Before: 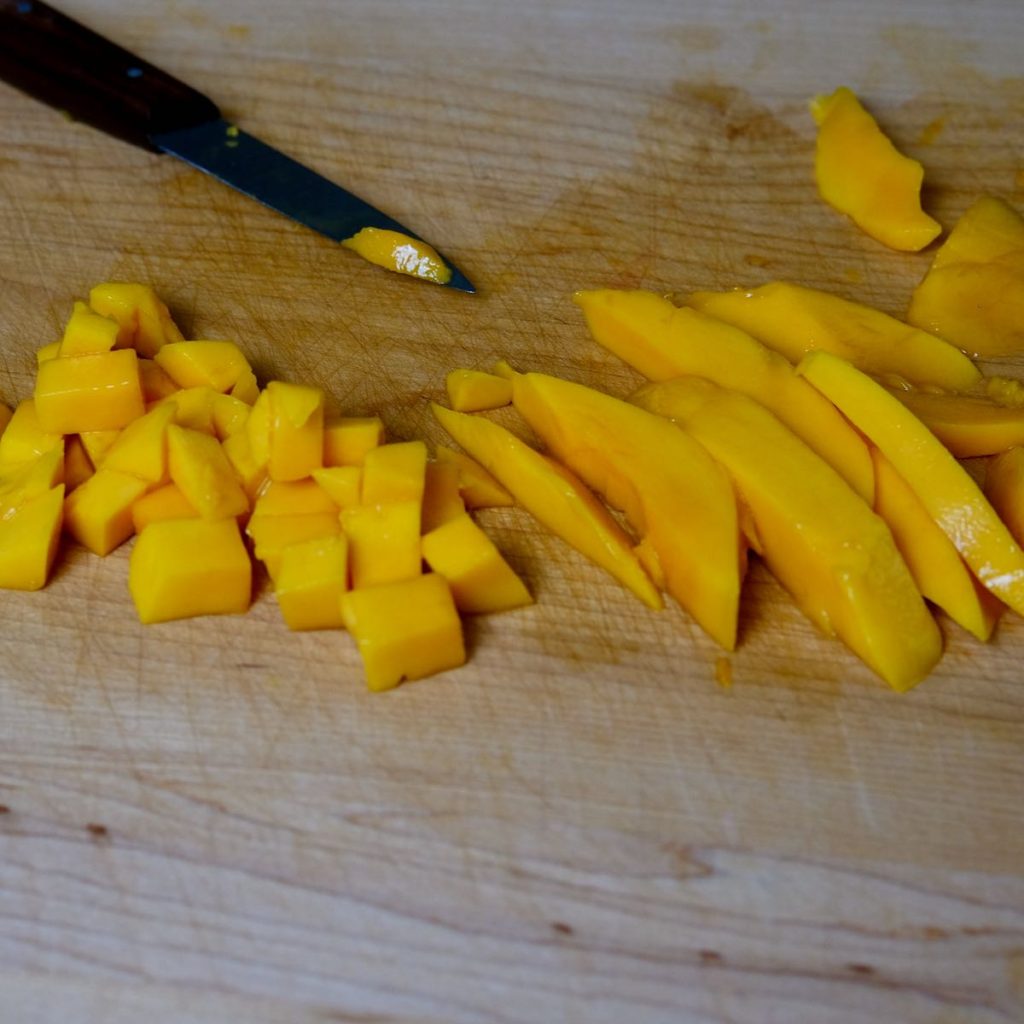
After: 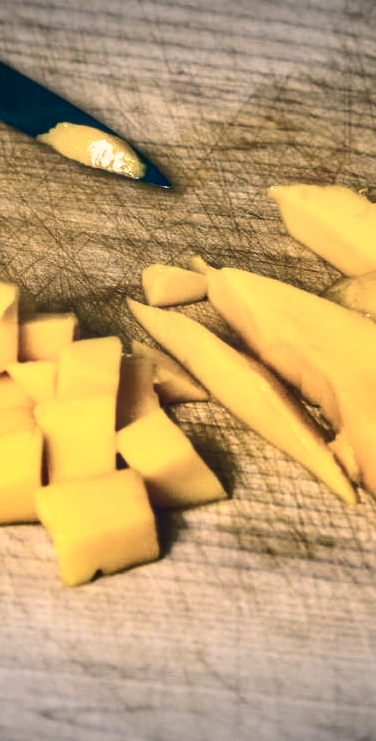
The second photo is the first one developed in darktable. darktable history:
crop and rotate: left 29.792%, top 10.283%, right 33.392%, bottom 17.322%
color correction: highlights a* 10.31, highlights b* 14.84, shadows a* -10.38, shadows b* -15.02
vignetting: fall-off start 99.21%, width/height ratio 1.304
exposure: black level correction 0, exposure 0.199 EV, compensate highlight preservation false
shadows and highlights: shadows 60.64, soften with gaussian
local contrast: detail 130%
contrast brightness saturation: contrast 0.562, brightness 0.574, saturation -0.329
